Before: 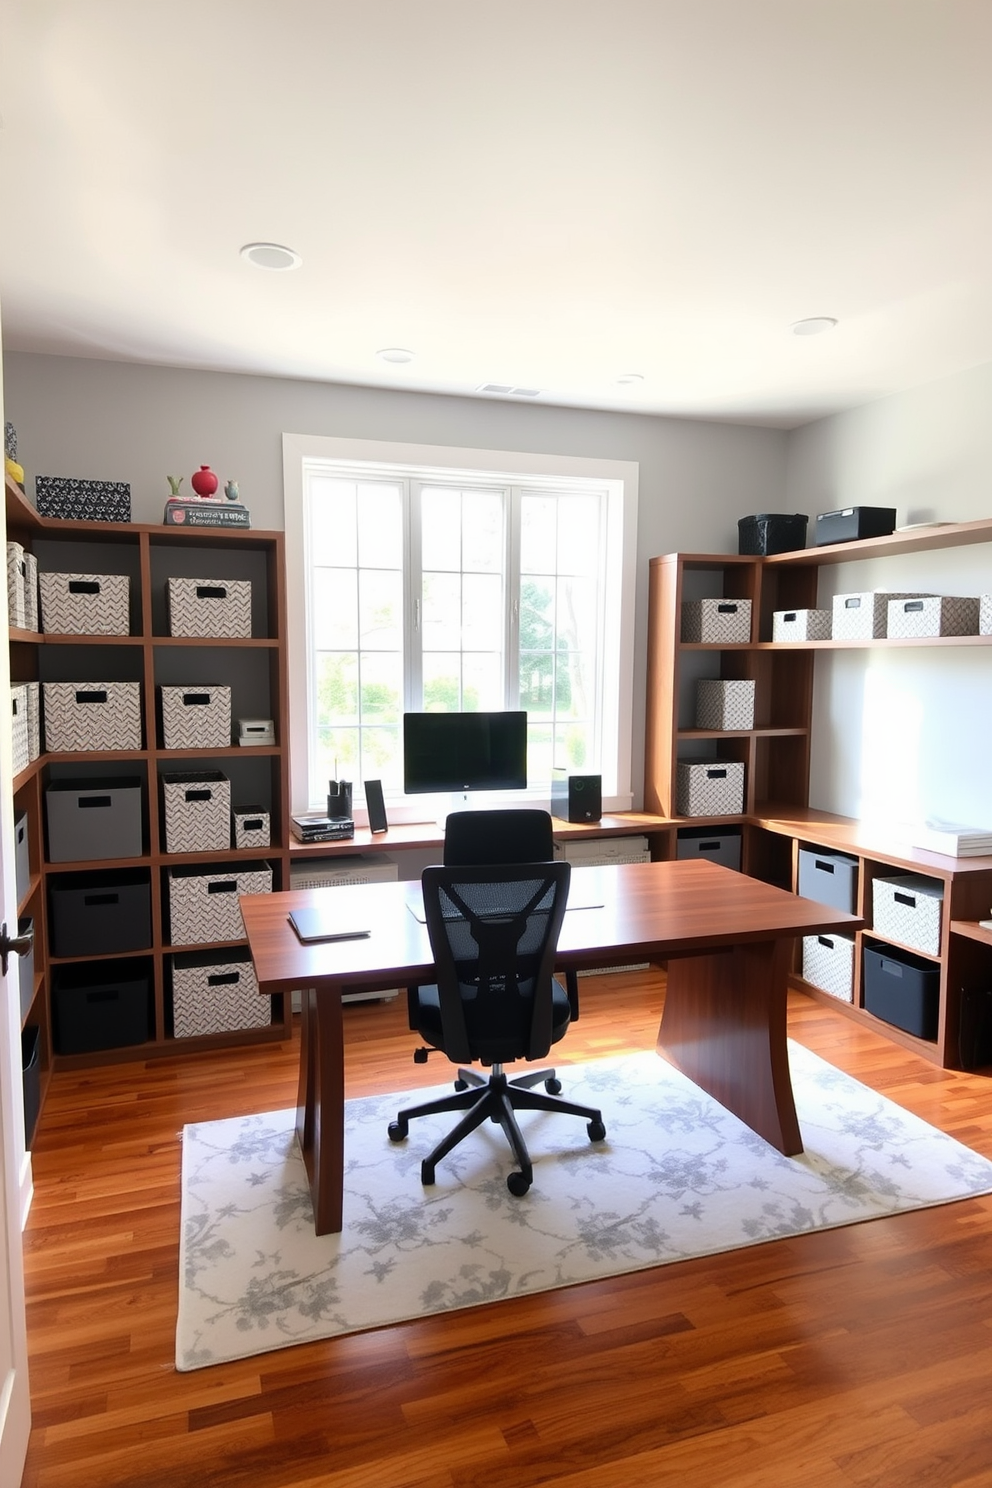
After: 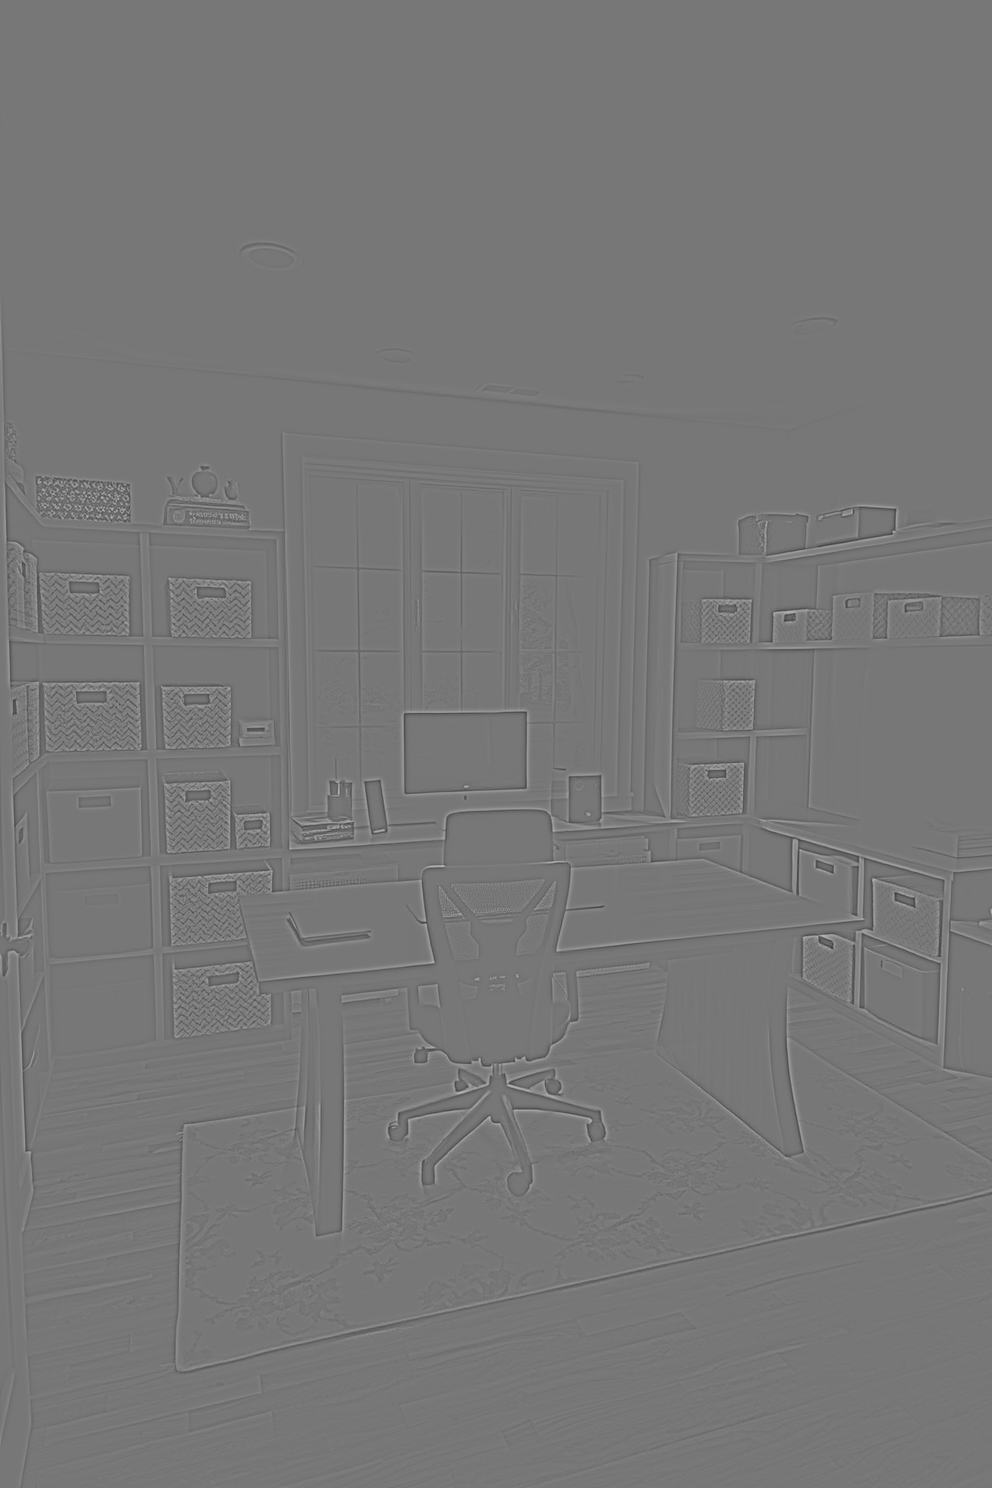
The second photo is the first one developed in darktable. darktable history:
highpass: sharpness 6%, contrast boost 7.63%
local contrast: mode bilateral grid, contrast 20, coarseness 50, detail 171%, midtone range 0.2
